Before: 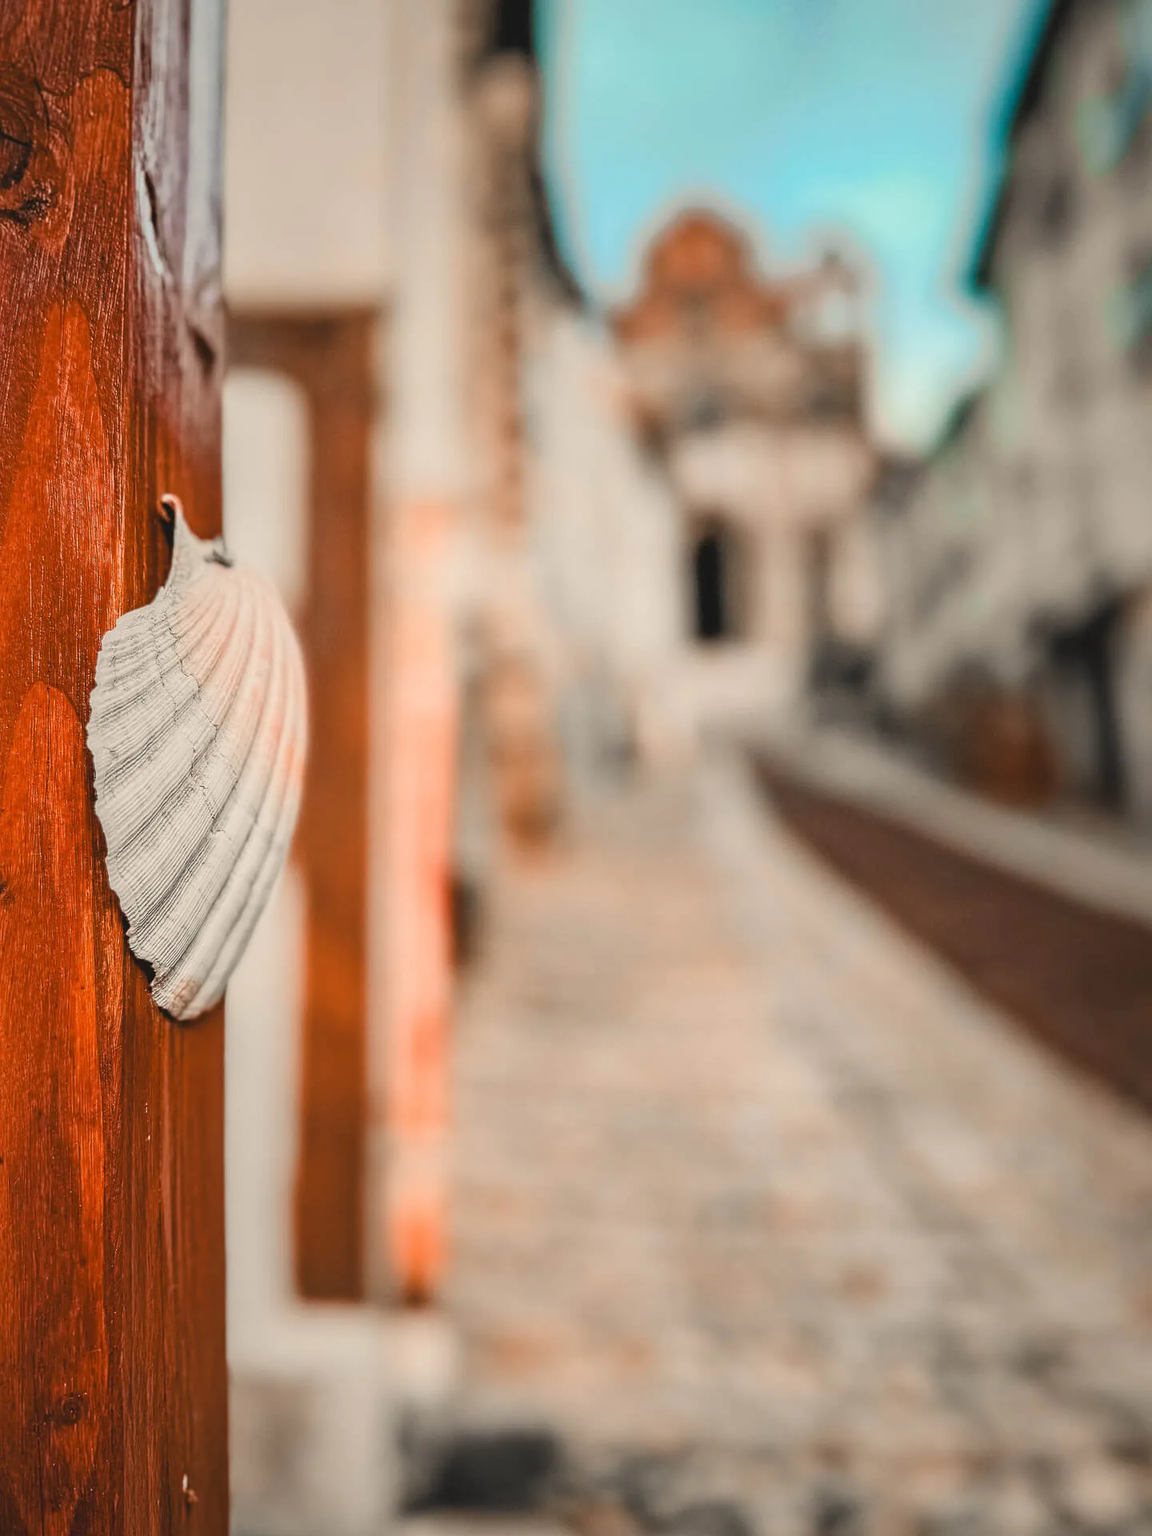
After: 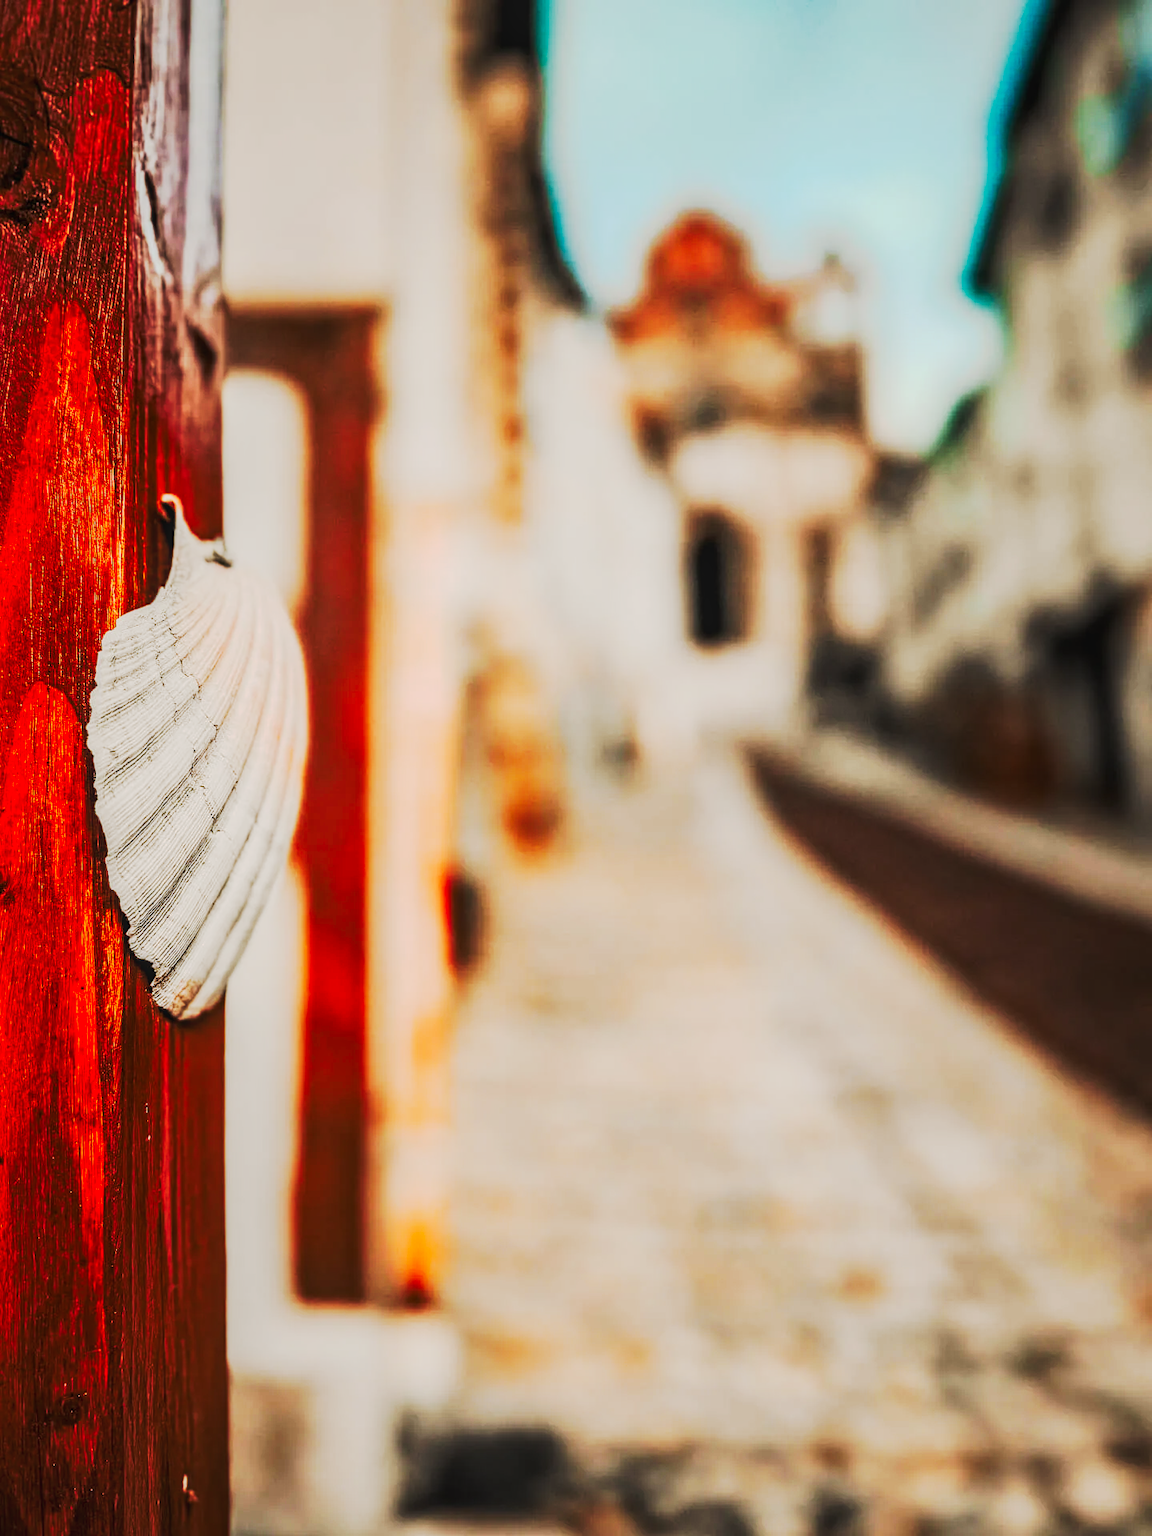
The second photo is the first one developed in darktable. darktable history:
tone curve: curves: ch0 [(0, 0) (0.003, 0.002) (0.011, 0.004) (0.025, 0.005) (0.044, 0.009) (0.069, 0.013) (0.1, 0.017) (0.136, 0.036) (0.177, 0.066) (0.224, 0.102) (0.277, 0.143) (0.335, 0.197) (0.399, 0.268) (0.468, 0.389) (0.543, 0.549) (0.623, 0.714) (0.709, 0.801) (0.801, 0.854) (0.898, 0.9) (1, 1)], preserve colors none
local contrast: detail 115%
